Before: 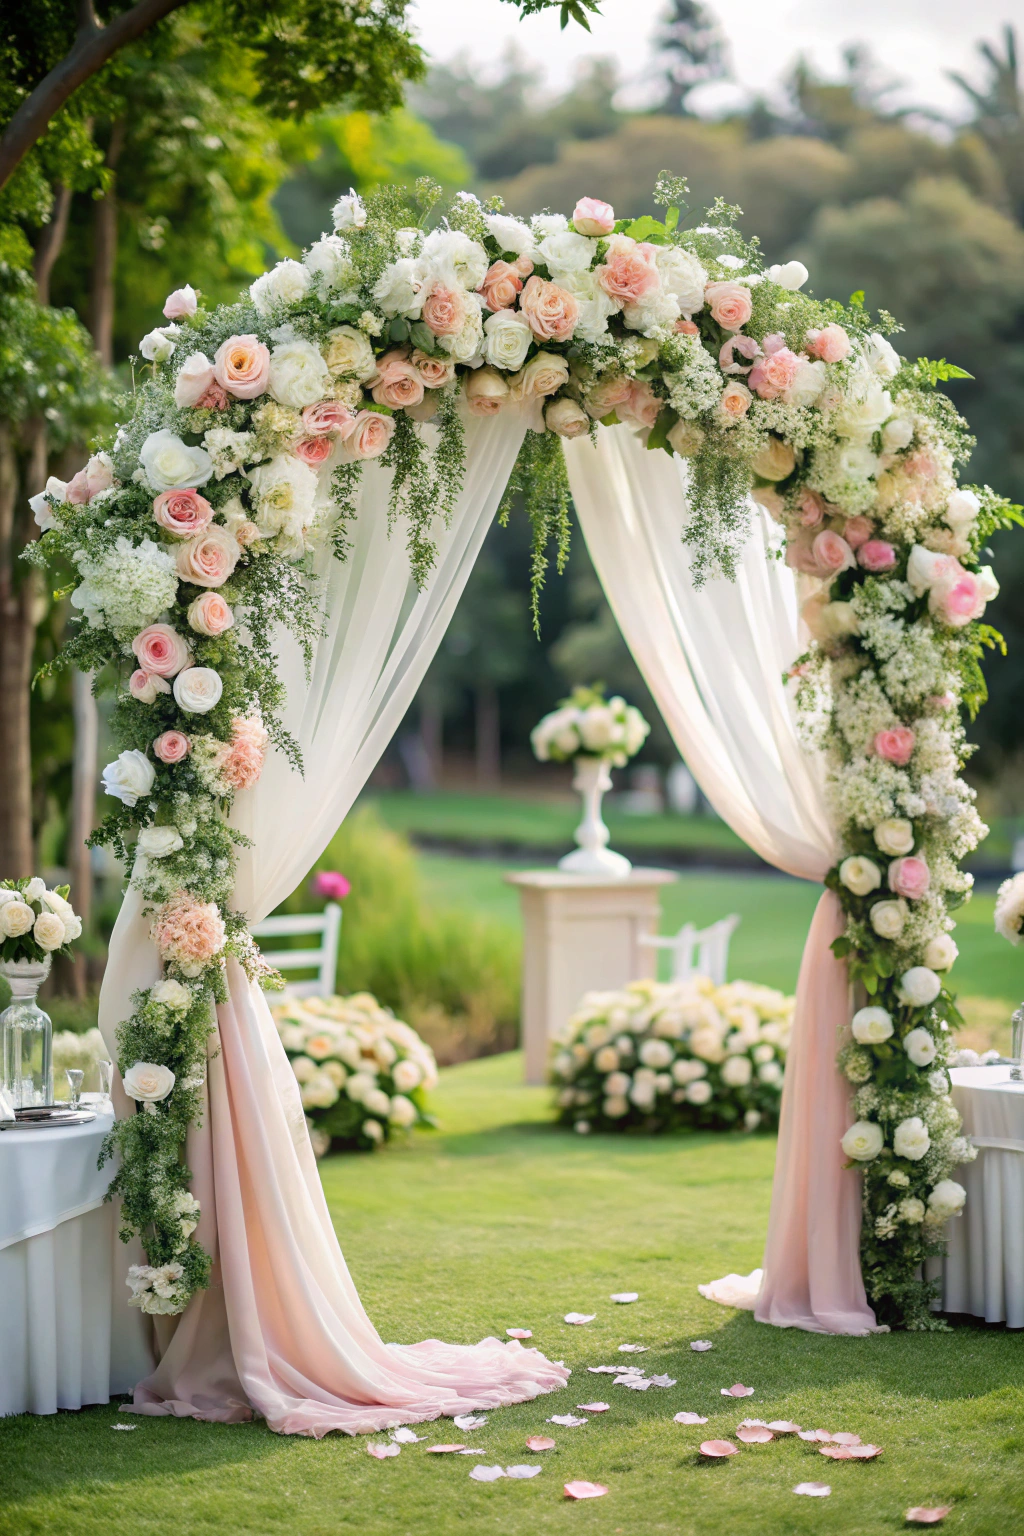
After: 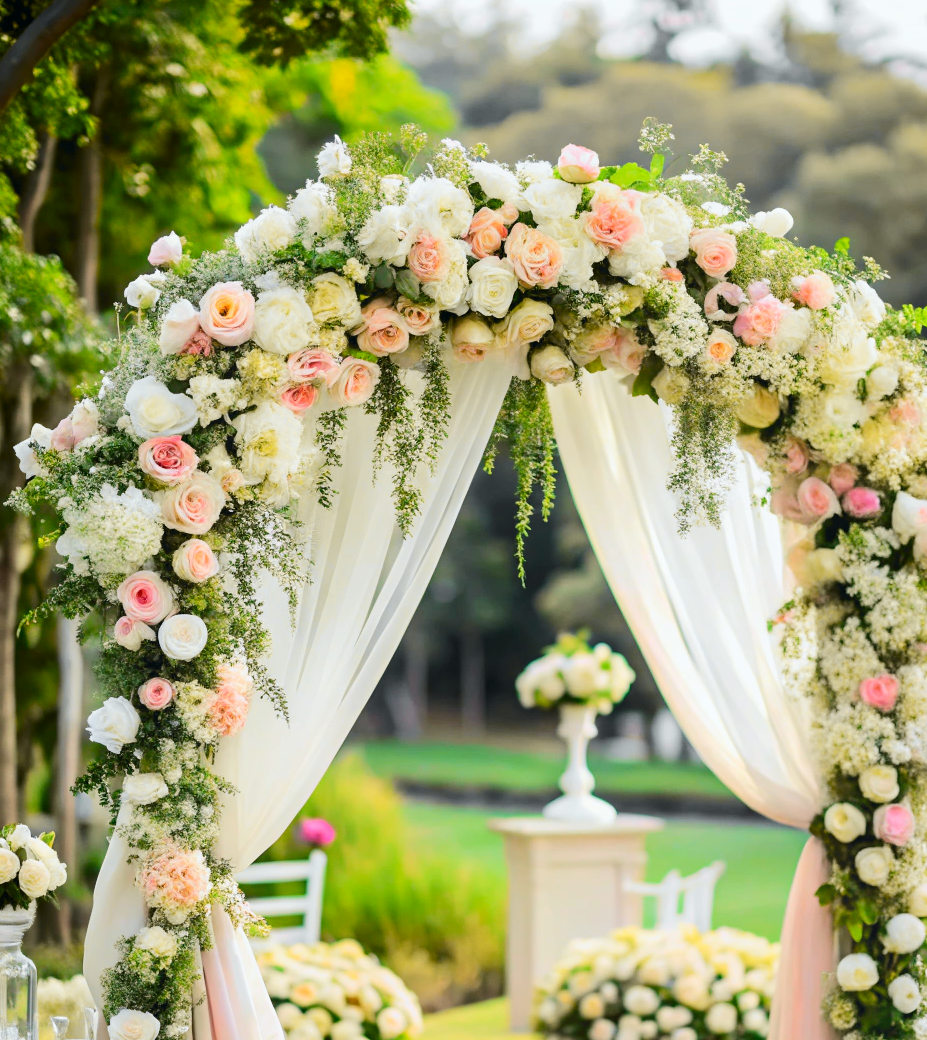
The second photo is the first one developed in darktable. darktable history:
crop: left 1.509%, top 3.452%, right 7.696%, bottom 28.452%
tone curve: curves: ch0 [(0, 0) (0.071, 0.06) (0.253, 0.242) (0.437, 0.498) (0.55, 0.644) (0.657, 0.749) (0.823, 0.876) (1, 0.99)]; ch1 [(0, 0) (0.346, 0.307) (0.408, 0.369) (0.453, 0.457) (0.476, 0.489) (0.502, 0.493) (0.521, 0.515) (0.537, 0.531) (0.612, 0.641) (0.676, 0.728) (1, 1)]; ch2 [(0, 0) (0.346, 0.34) (0.434, 0.46) (0.485, 0.494) (0.5, 0.494) (0.511, 0.504) (0.537, 0.551) (0.579, 0.599) (0.625, 0.686) (1, 1)], color space Lab, independent channels, preserve colors none
